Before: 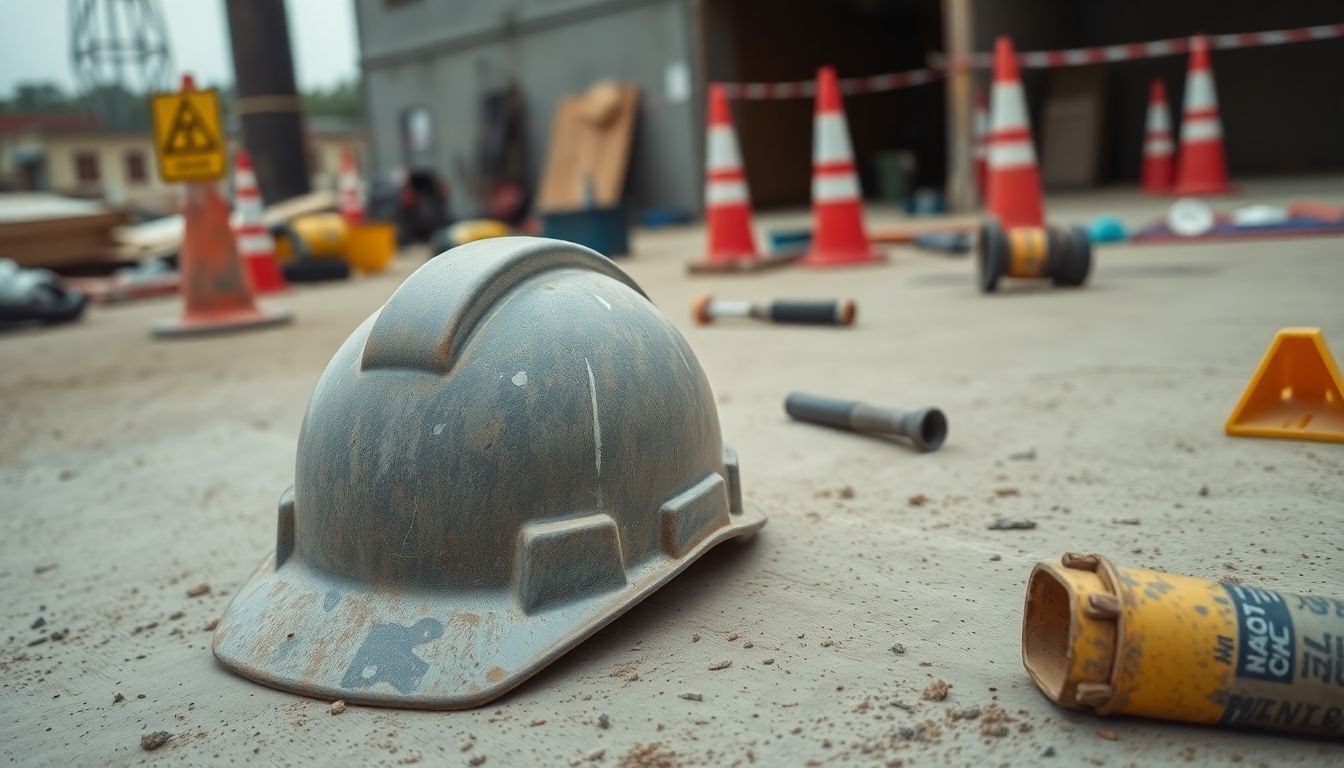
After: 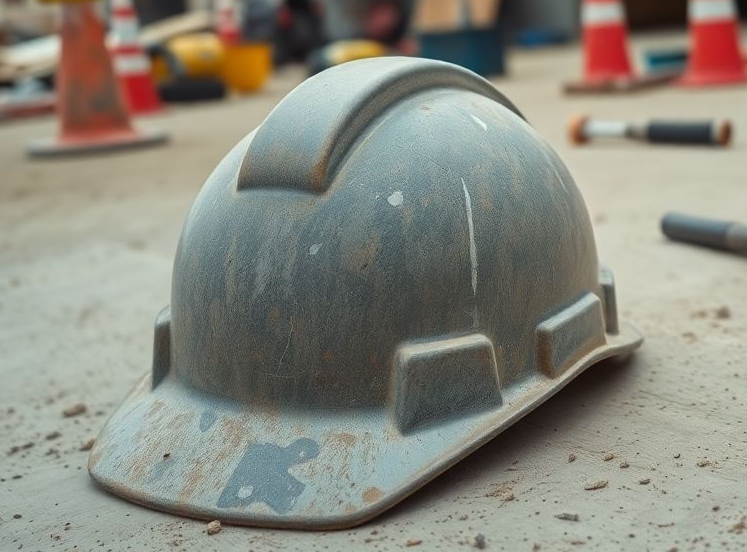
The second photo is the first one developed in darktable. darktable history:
crop: left 9.282%, top 23.523%, right 35.122%, bottom 4.511%
